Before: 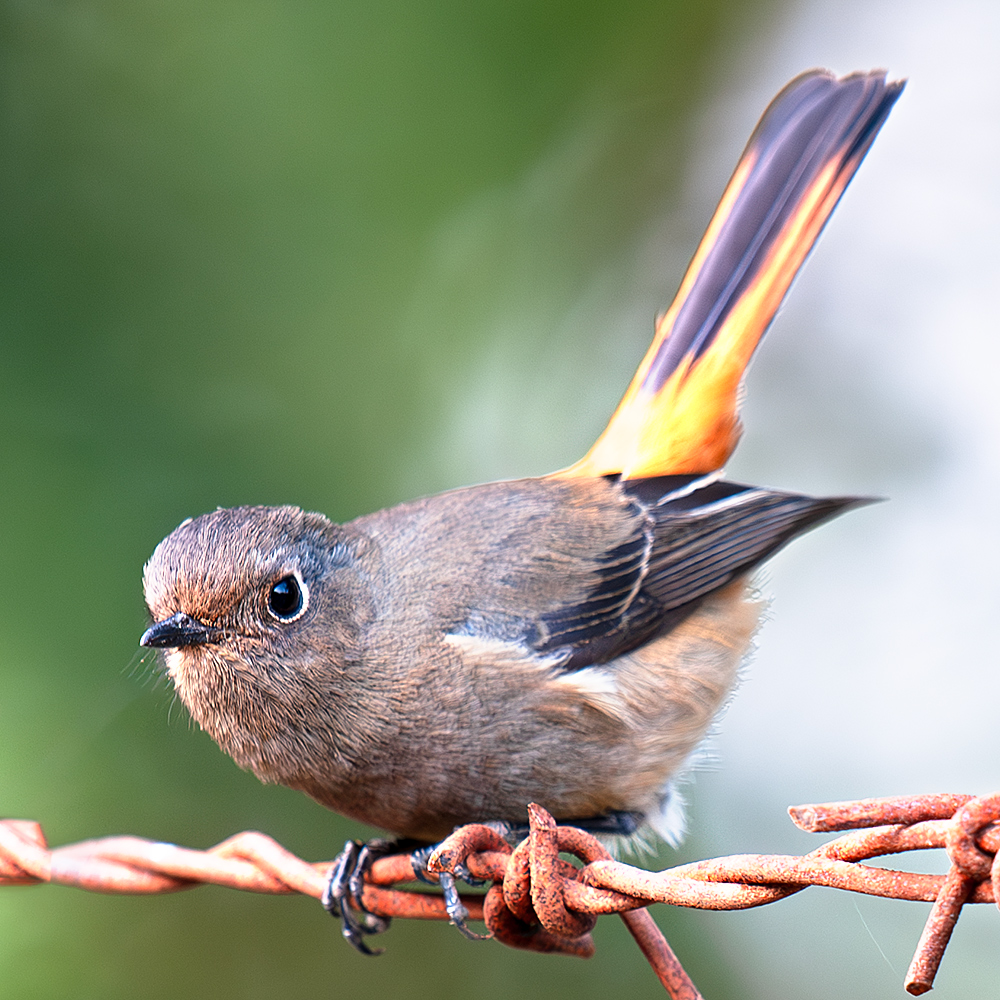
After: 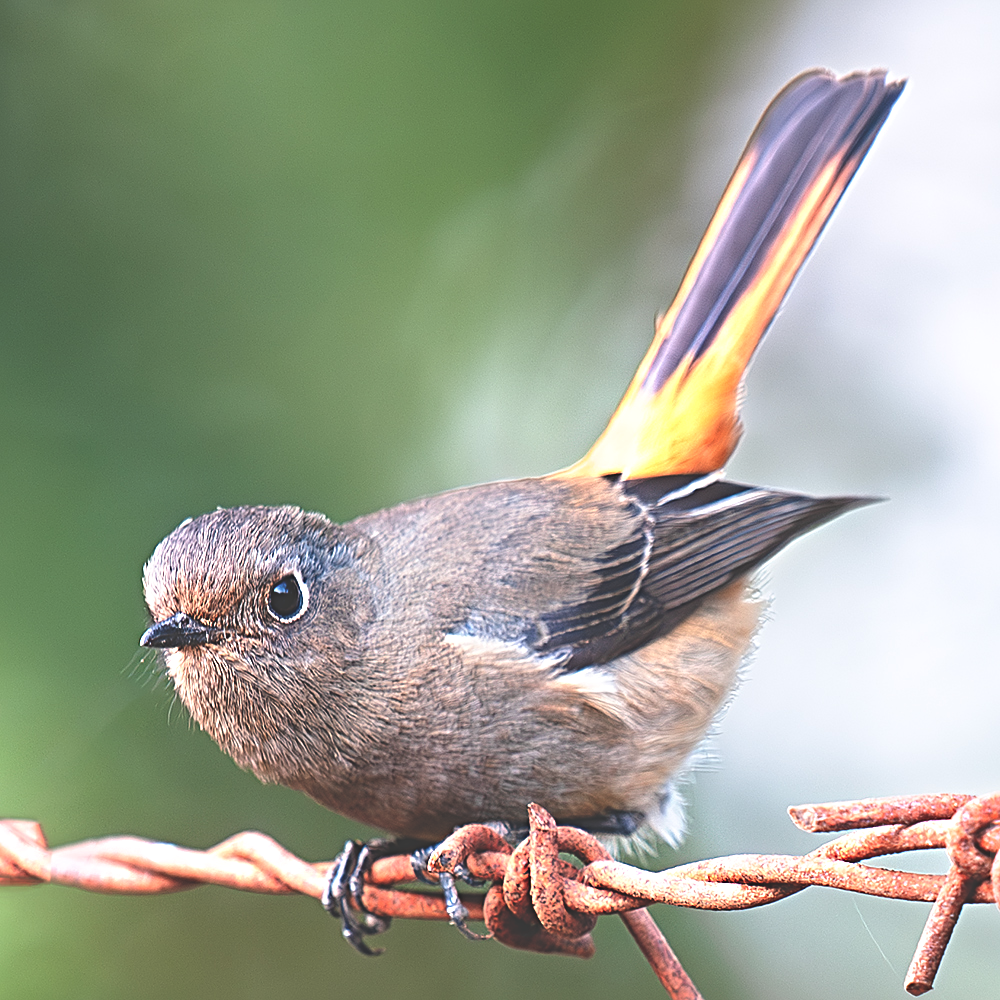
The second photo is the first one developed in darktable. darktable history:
exposure: black level correction -0.039, exposure 0.06 EV, compensate exposure bias true, compensate highlight preservation false
sharpen: radius 3.977
